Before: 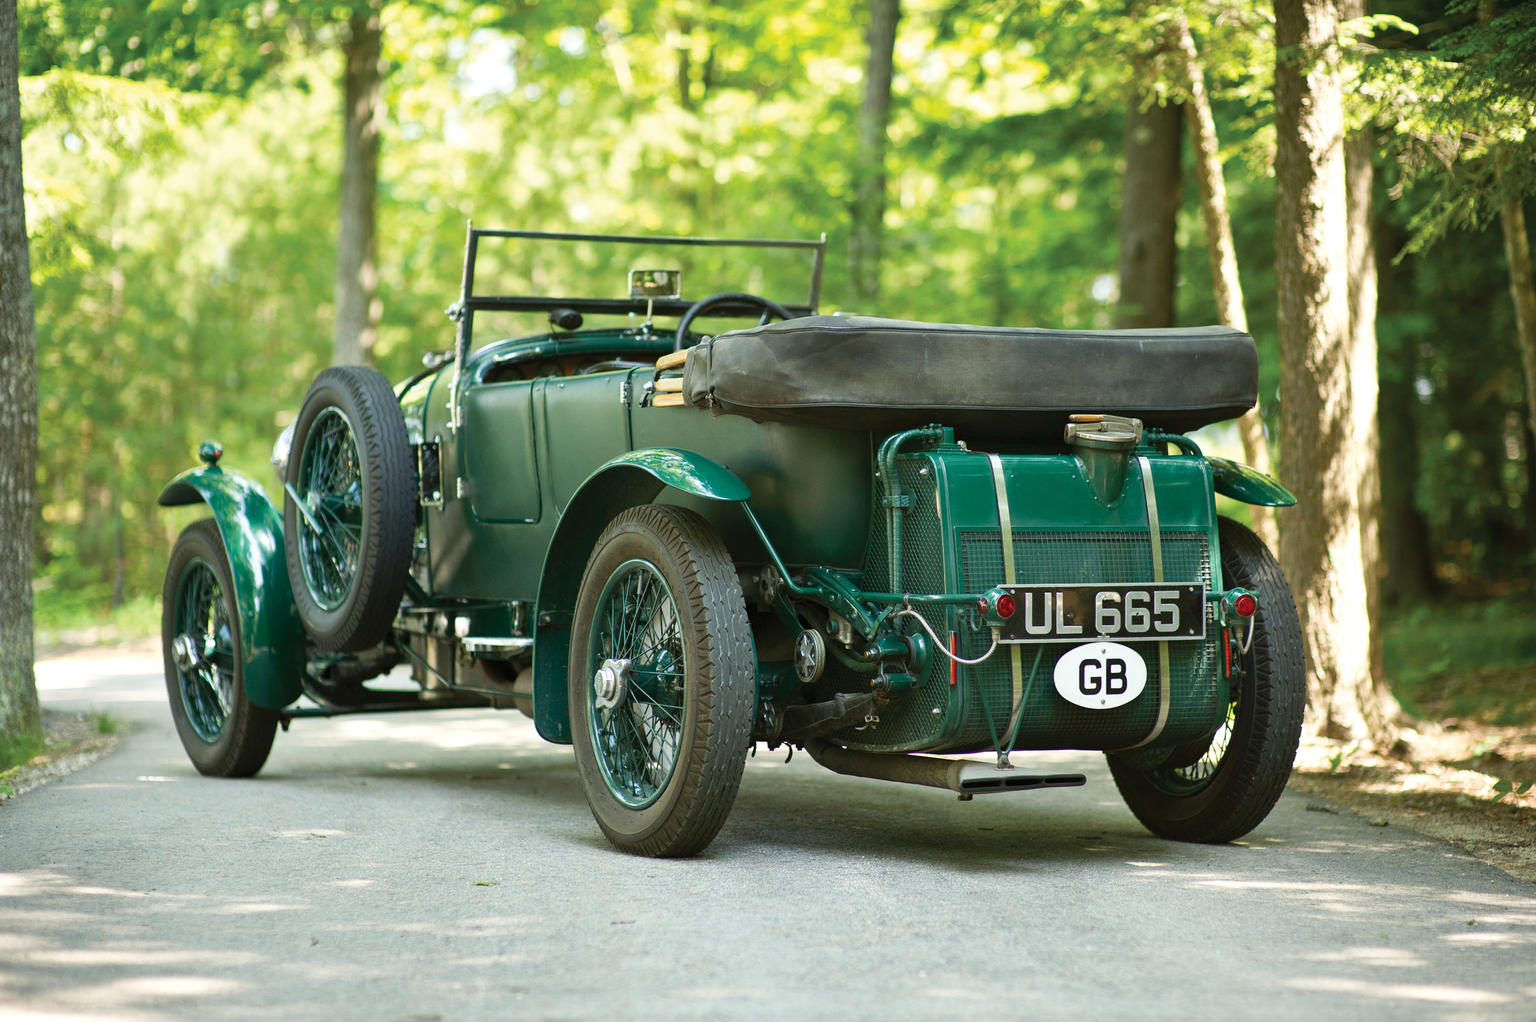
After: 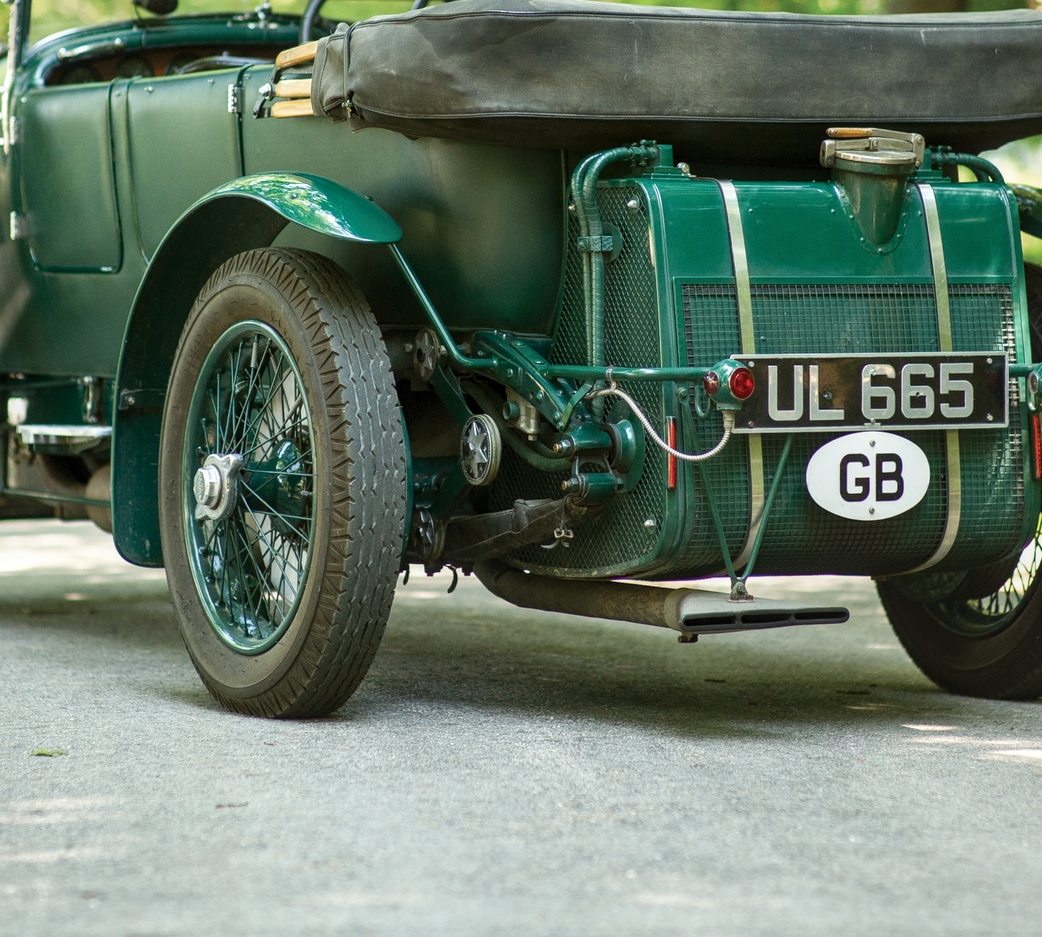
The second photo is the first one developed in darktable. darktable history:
local contrast: on, module defaults
crop and rotate: left 29.256%, top 31.212%, right 19.822%
